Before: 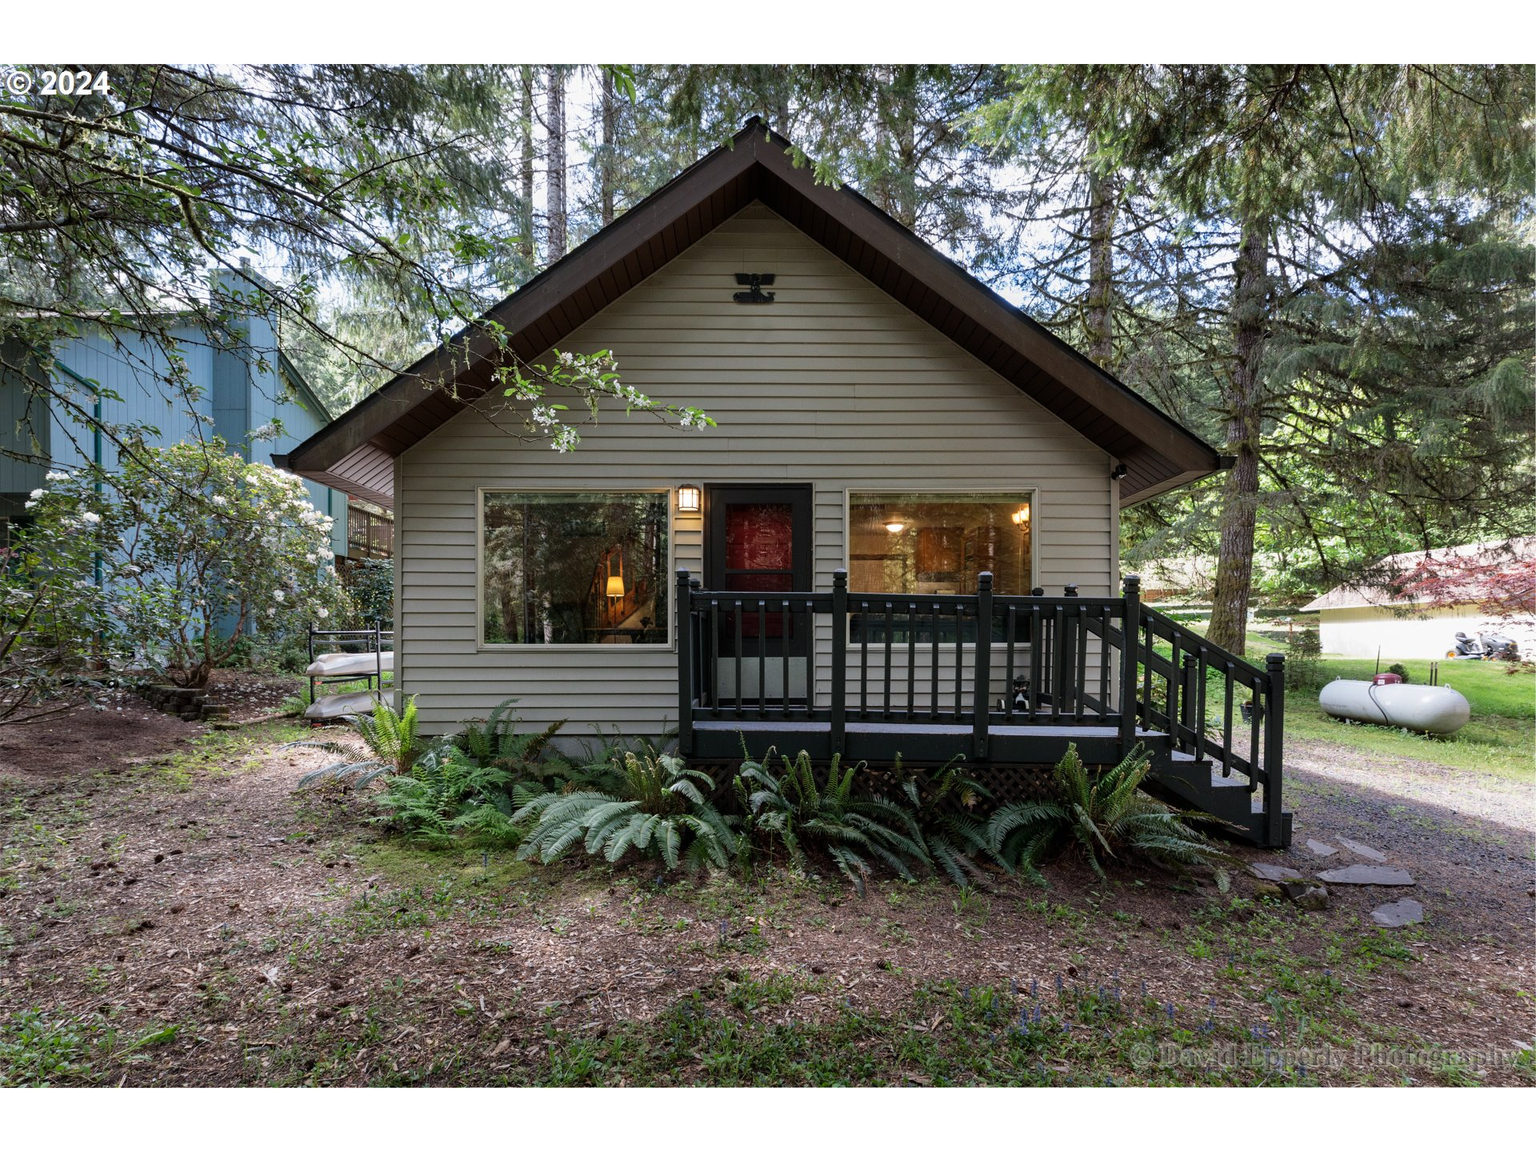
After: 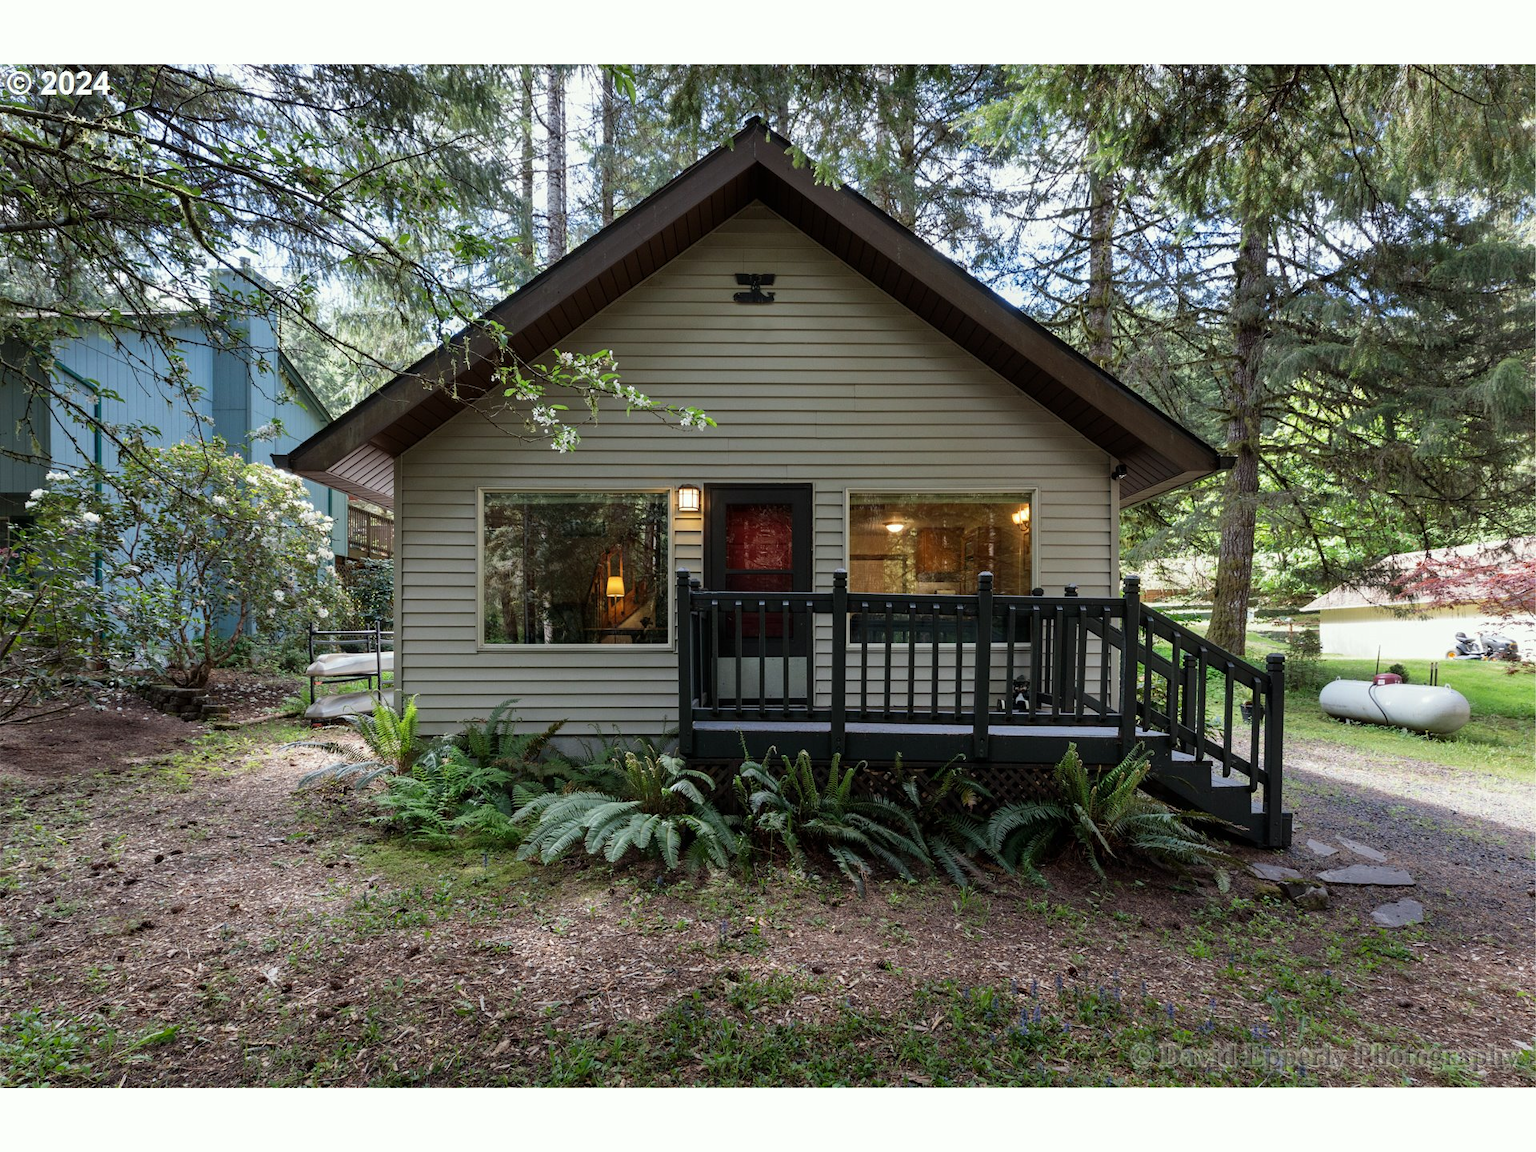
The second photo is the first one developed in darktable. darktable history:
color correction: highlights a* -2.63, highlights b* 2.42
